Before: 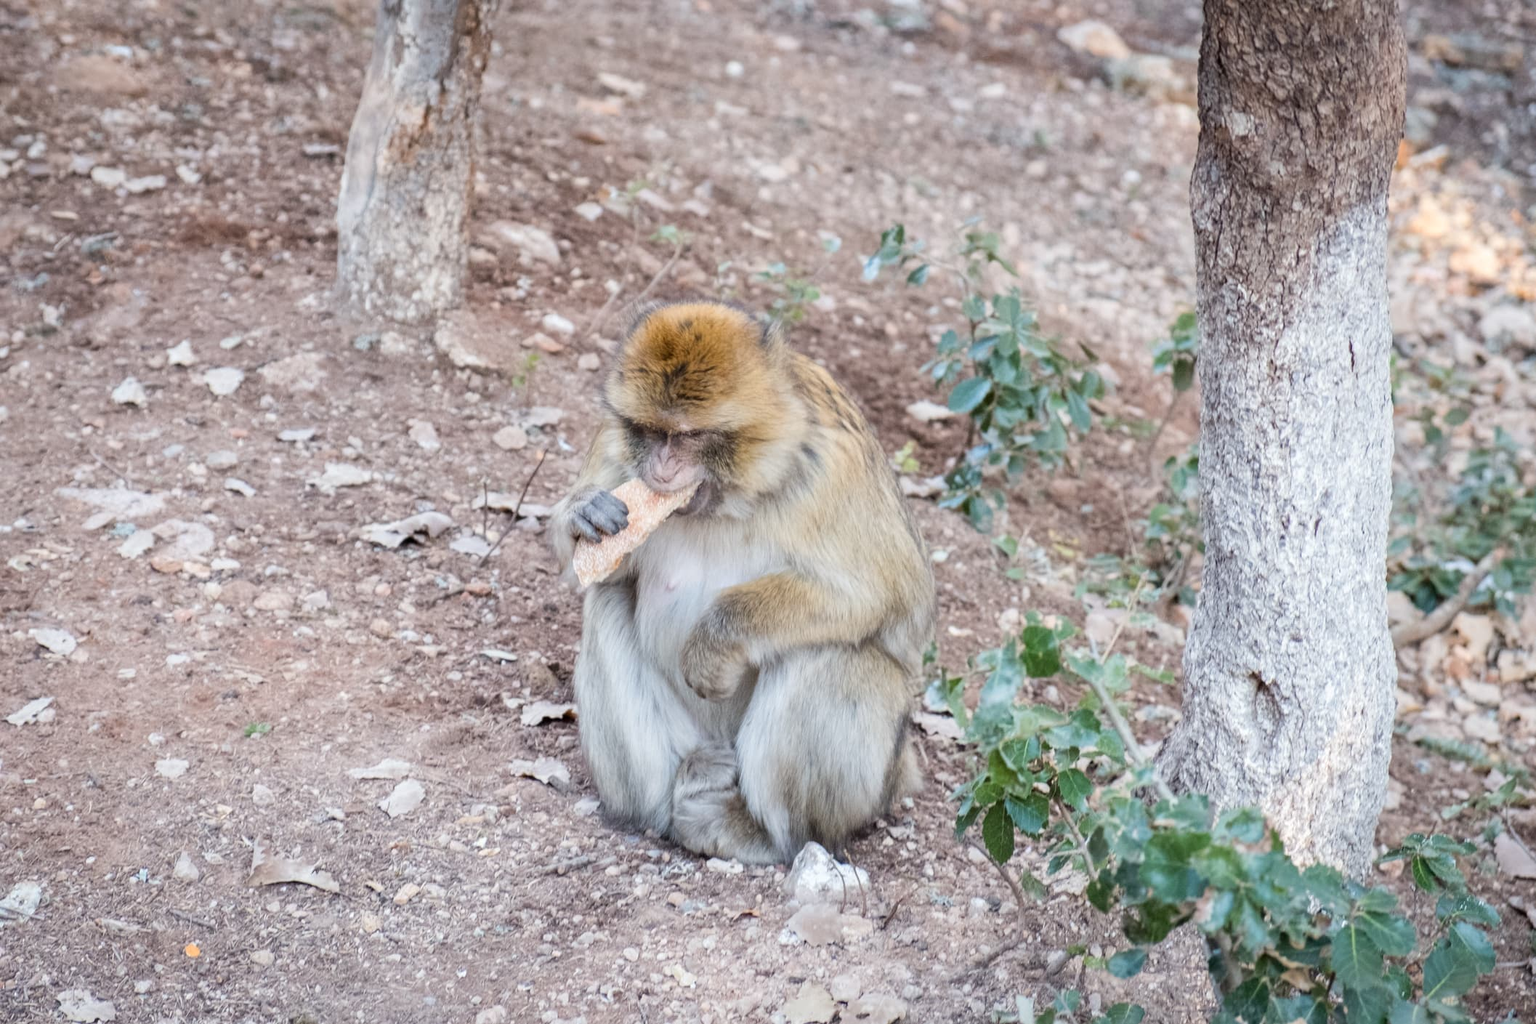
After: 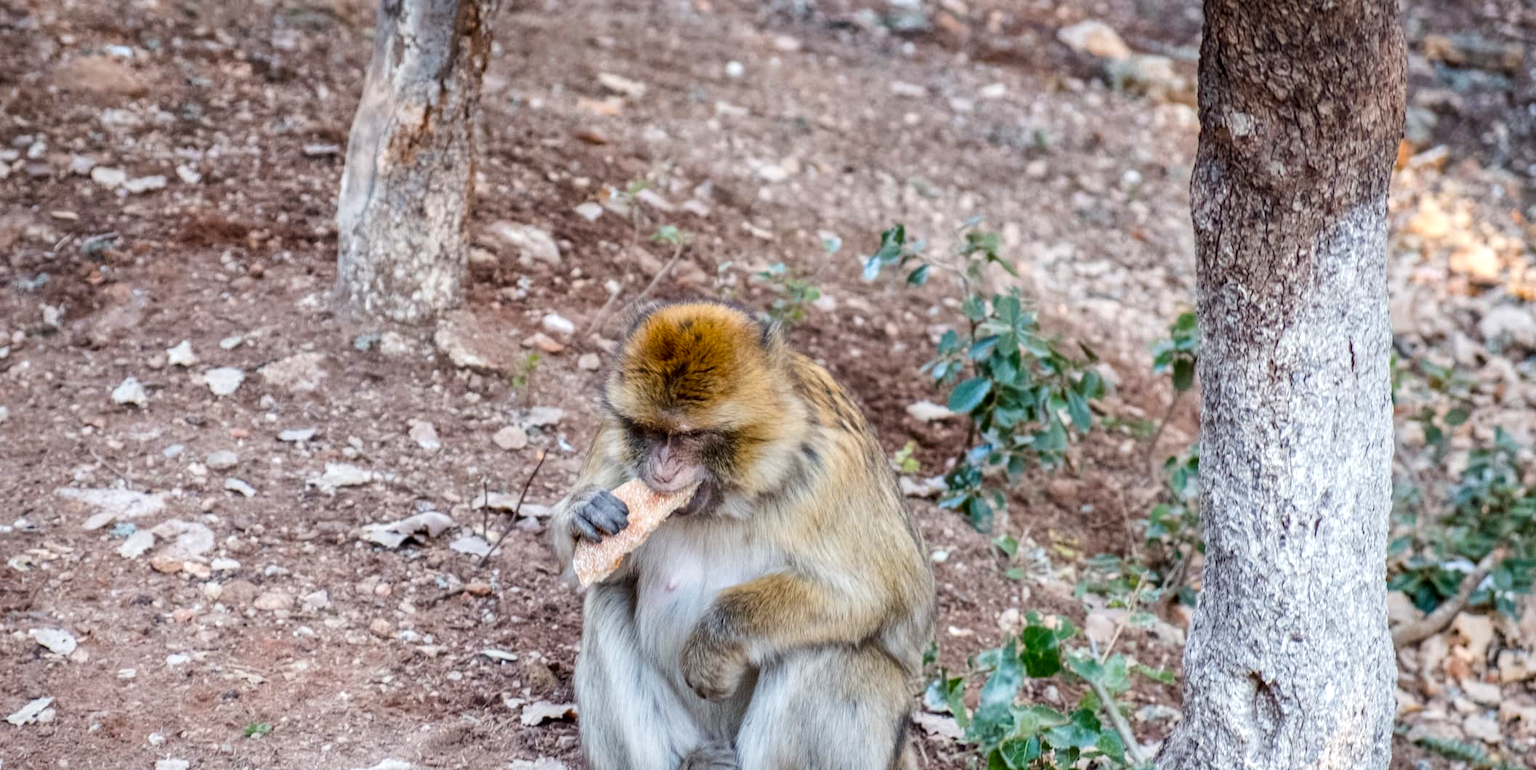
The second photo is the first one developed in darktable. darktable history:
crop: bottom 24.706%
color balance rgb: power › hue 329.48°, perceptual saturation grading › global saturation 25.404%
local contrast: detail 130%
contrast brightness saturation: contrast 0.065, brightness -0.143, saturation 0.117
